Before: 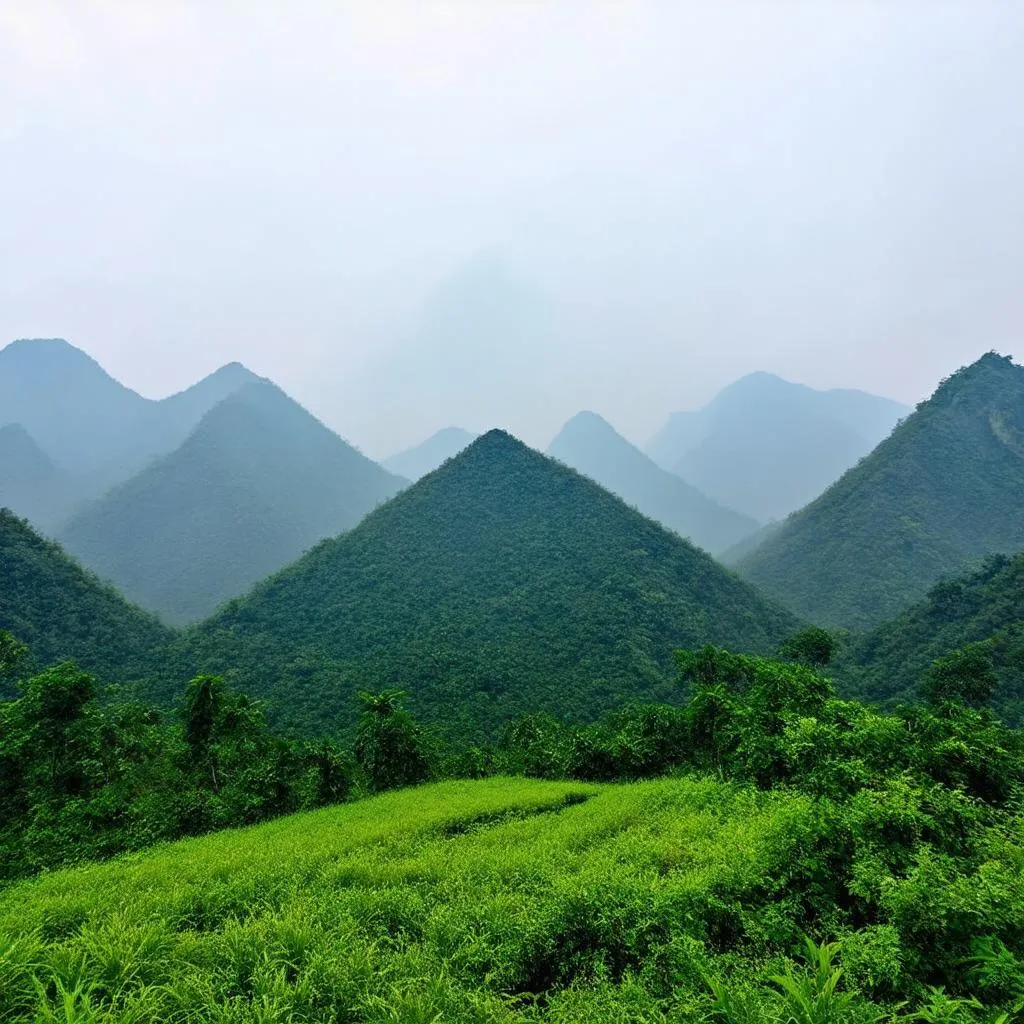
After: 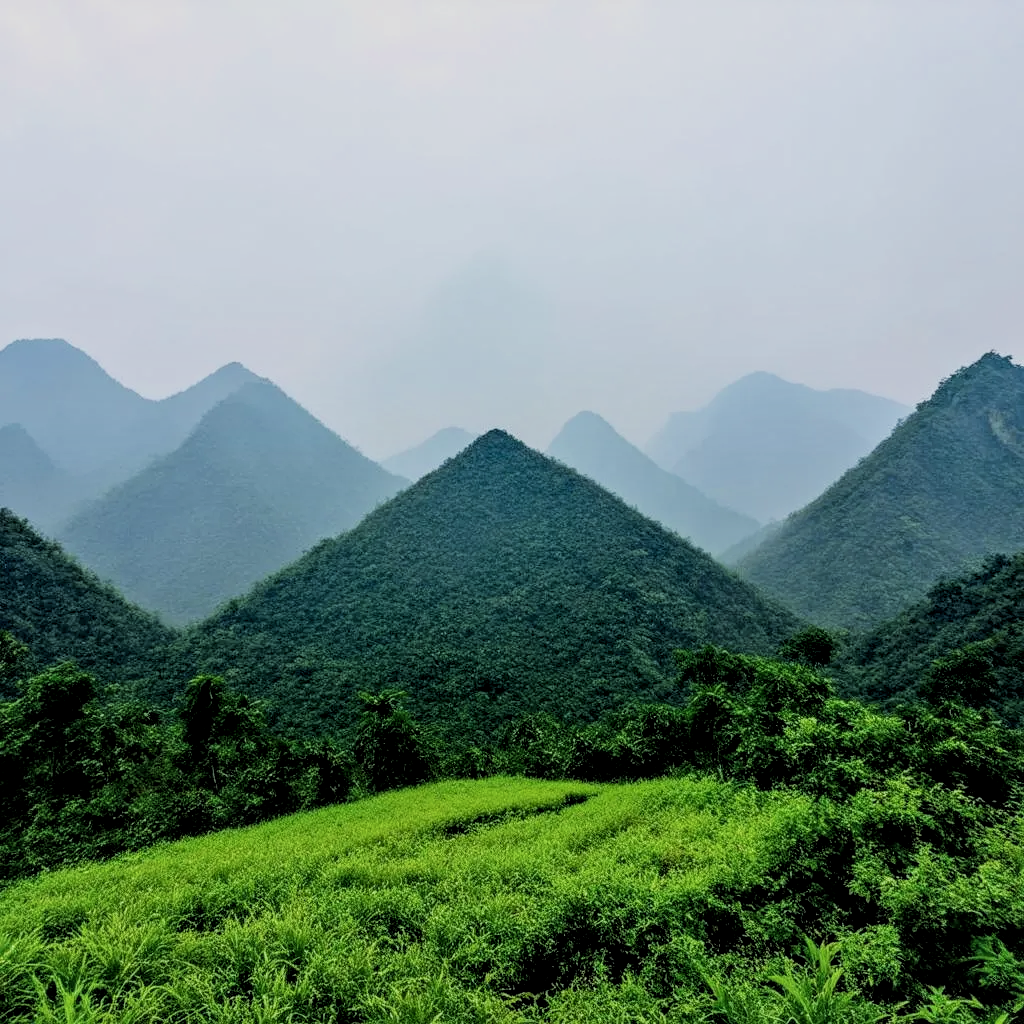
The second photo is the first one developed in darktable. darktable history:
filmic rgb: black relative exposure -5 EV, hardness 2.88, contrast 1.2
local contrast: detail 130%
